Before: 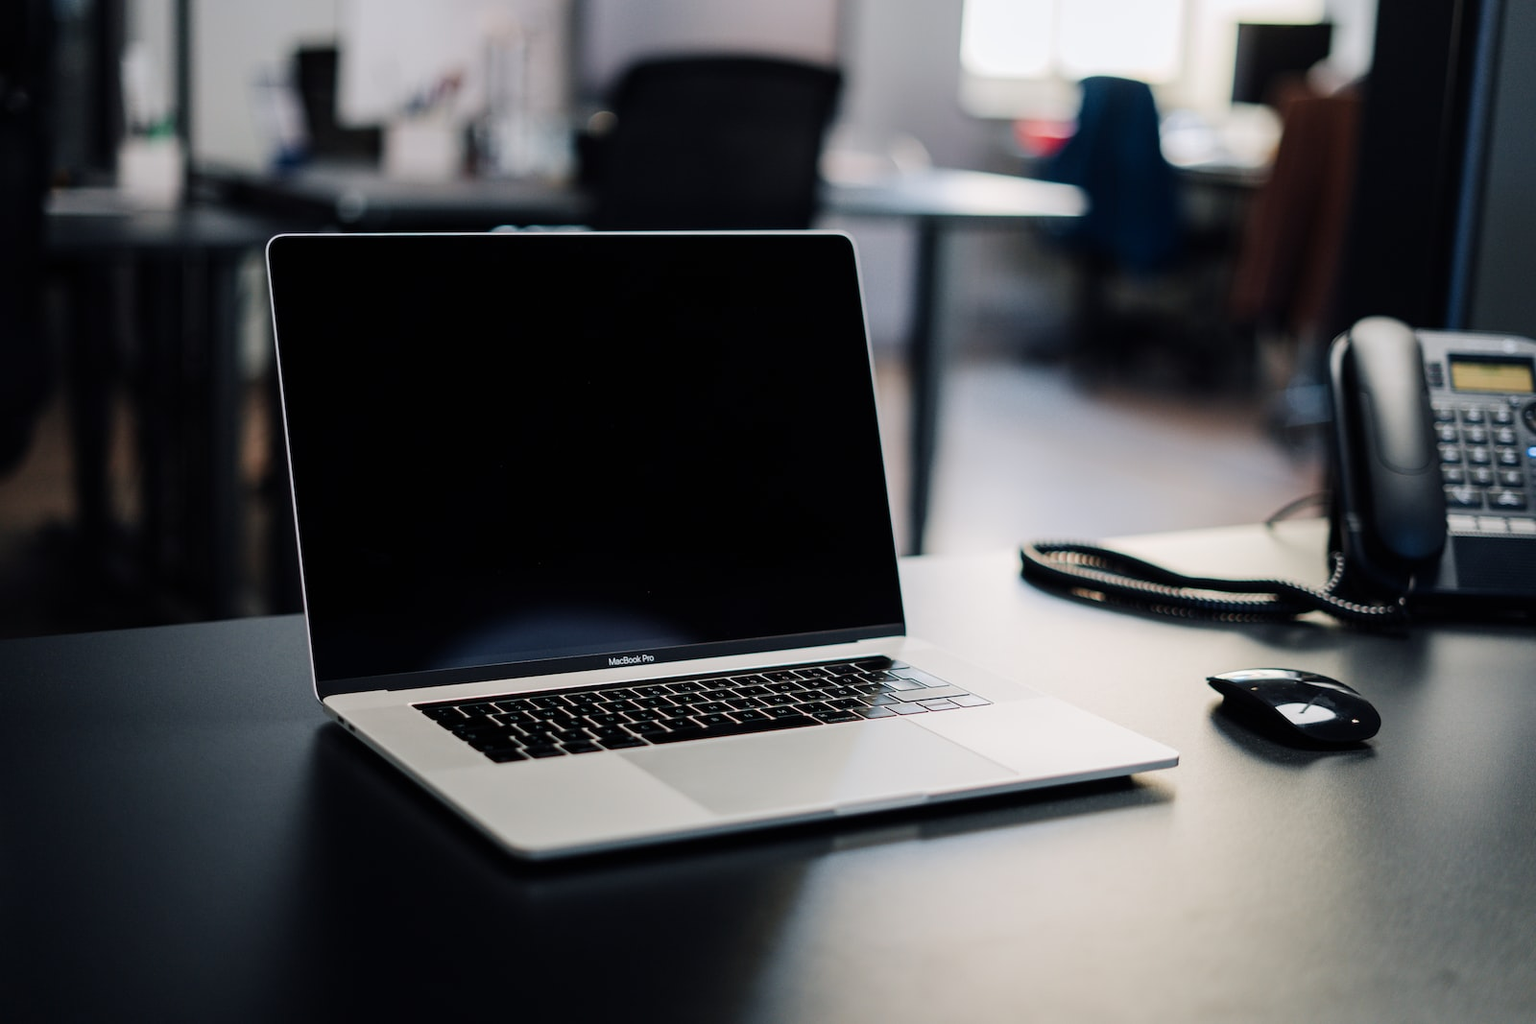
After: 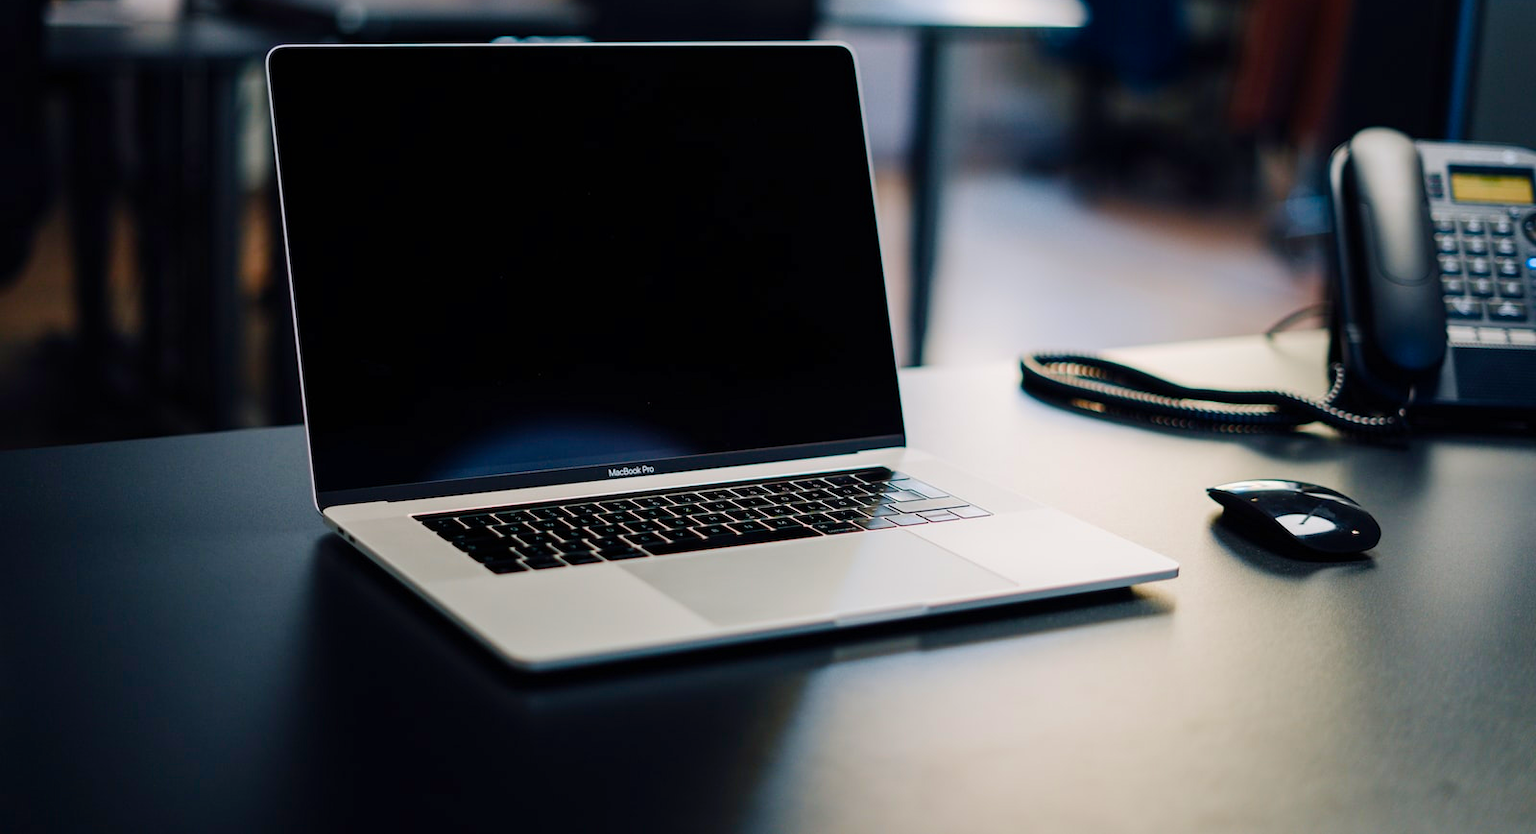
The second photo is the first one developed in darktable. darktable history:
crop and rotate: top 18.507%
color balance rgb: perceptual saturation grading › global saturation 20%, perceptual saturation grading › highlights -25%, perceptual saturation grading › shadows 25%, global vibrance 50%
